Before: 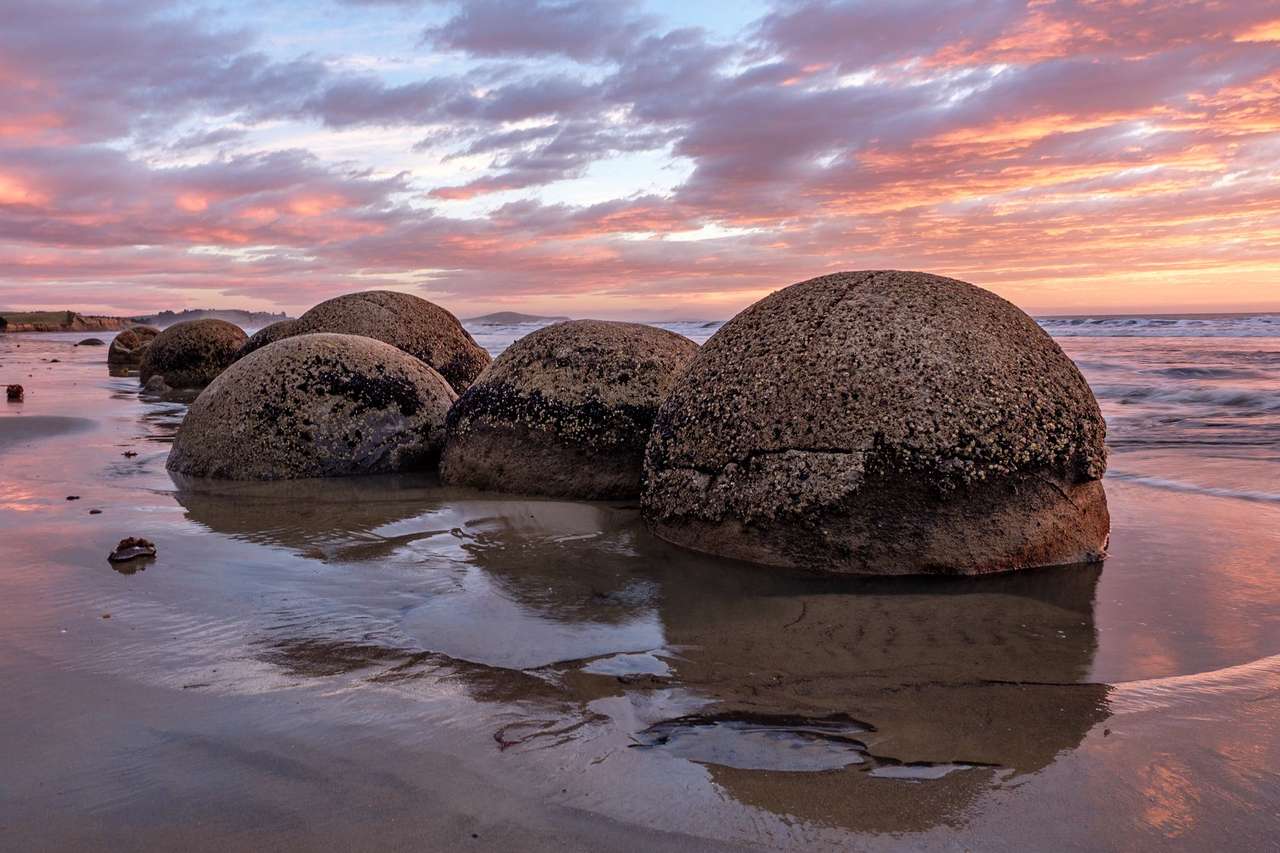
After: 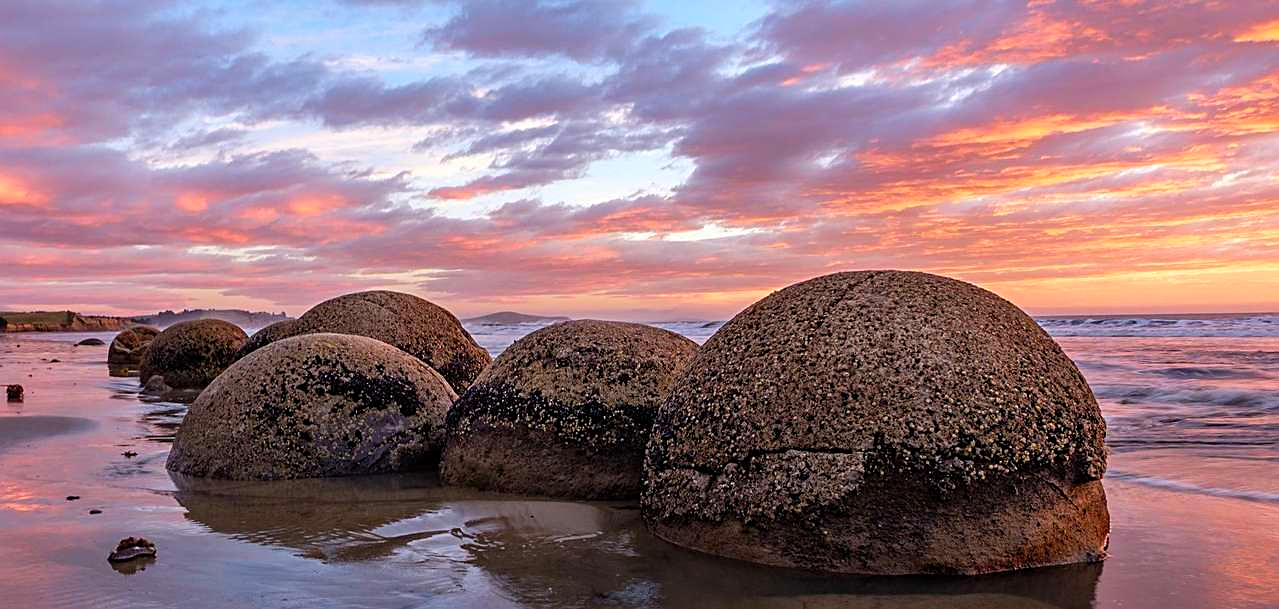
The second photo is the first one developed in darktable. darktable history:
sharpen: on, module defaults
crop: bottom 28.576%
color balance rgb: perceptual saturation grading › global saturation 30%, global vibrance 20%
